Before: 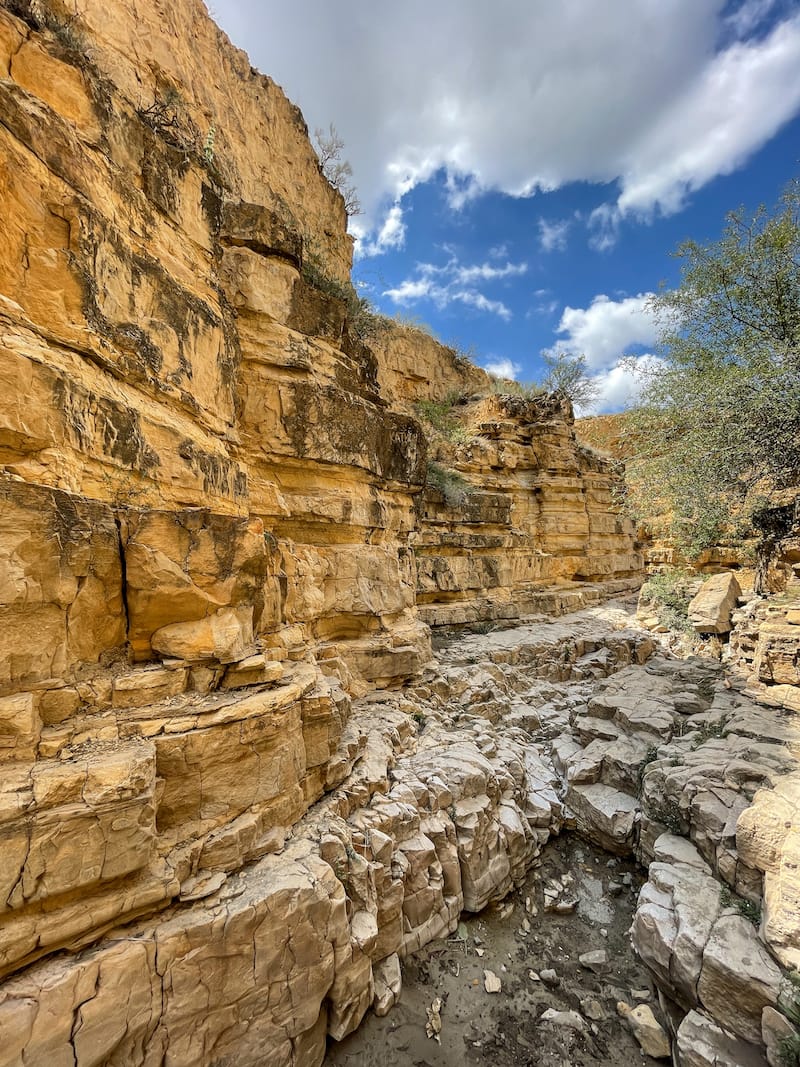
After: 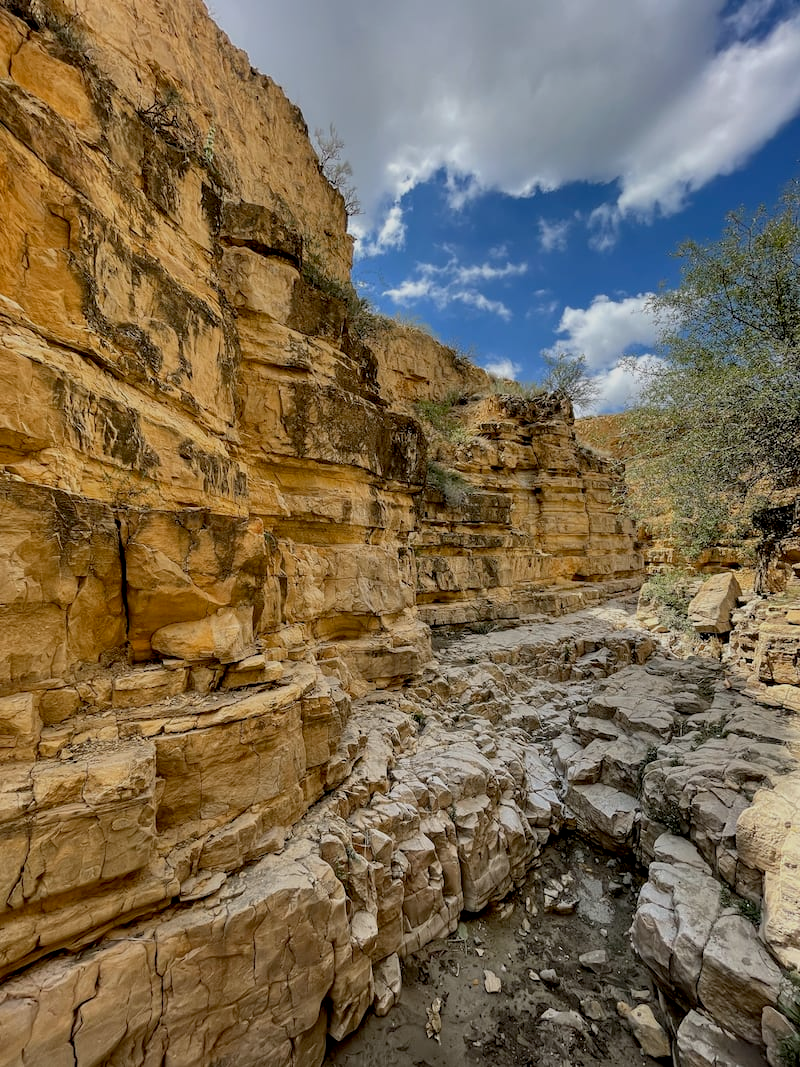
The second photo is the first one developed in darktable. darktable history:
exposure: black level correction 0.011, exposure -0.482 EV, compensate exposure bias true, compensate highlight preservation false
